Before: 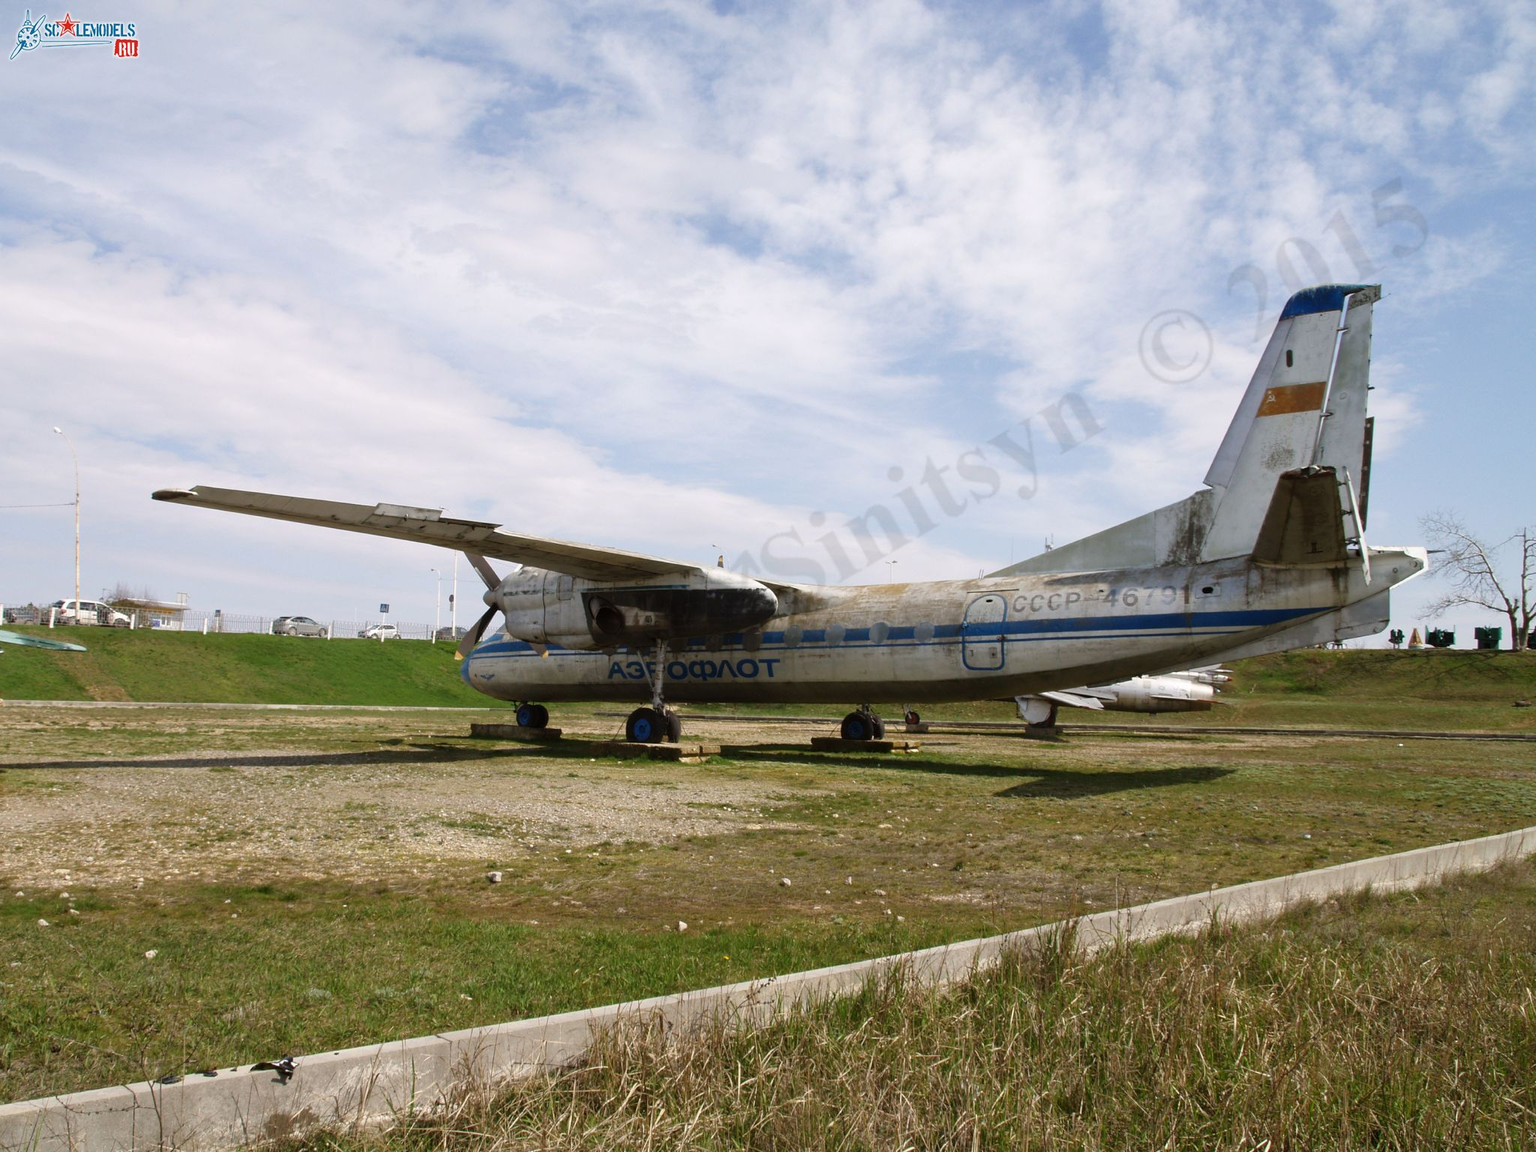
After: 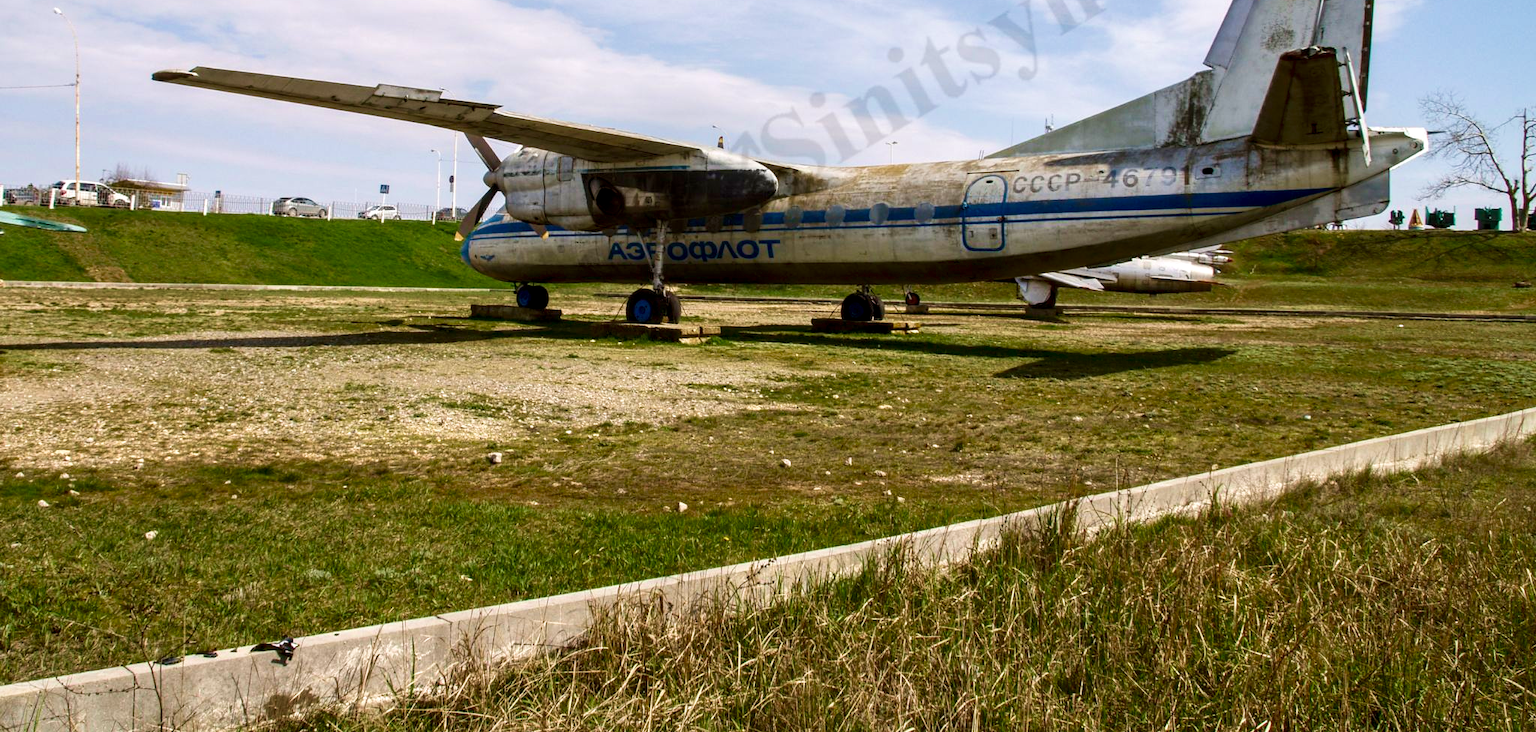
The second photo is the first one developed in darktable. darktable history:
color balance rgb: power › hue 74.12°, perceptual saturation grading › global saturation 20%, perceptual saturation grading › highlights -25.003%, perceptual saturation grading › shadows 26.139%, global vibrance 11.224%
local contrast: highlights 57%, detail 145%
tone curve: curves: ch0 [(0, 0) (0.339, 0.306) (0.687, 0.706) (1, 1)], color space Lab, independent channels, preserve colors none
velvia: strength 40.34%
crop and rotate: top 36.409%
